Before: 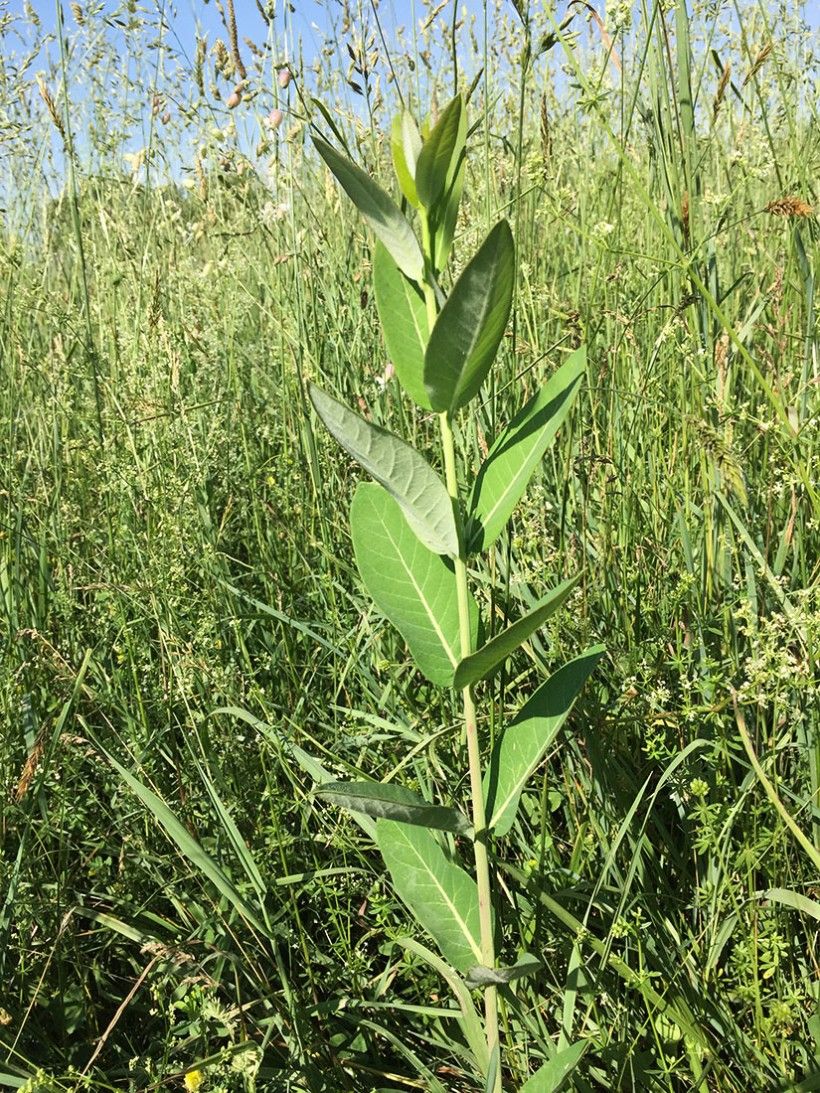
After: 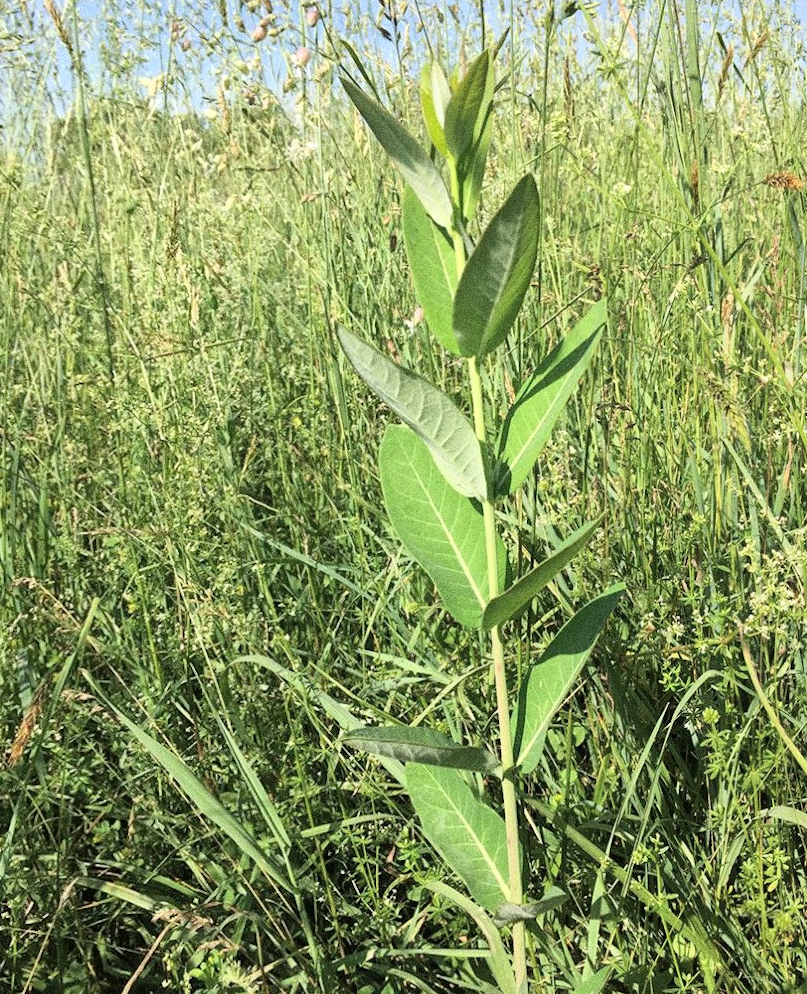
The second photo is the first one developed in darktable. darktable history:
grain: coarseness 0.09 ISO, strength 40%
global tonemap: drago (1, 100), detail 1
rotate and perspective: rotation -0.013°, lens shift (vertical) -0.027, lens shift (horizontal) 0.178, crop left 0.016, crop right 0.989, crop top 0.082, crop bottom 0.918
